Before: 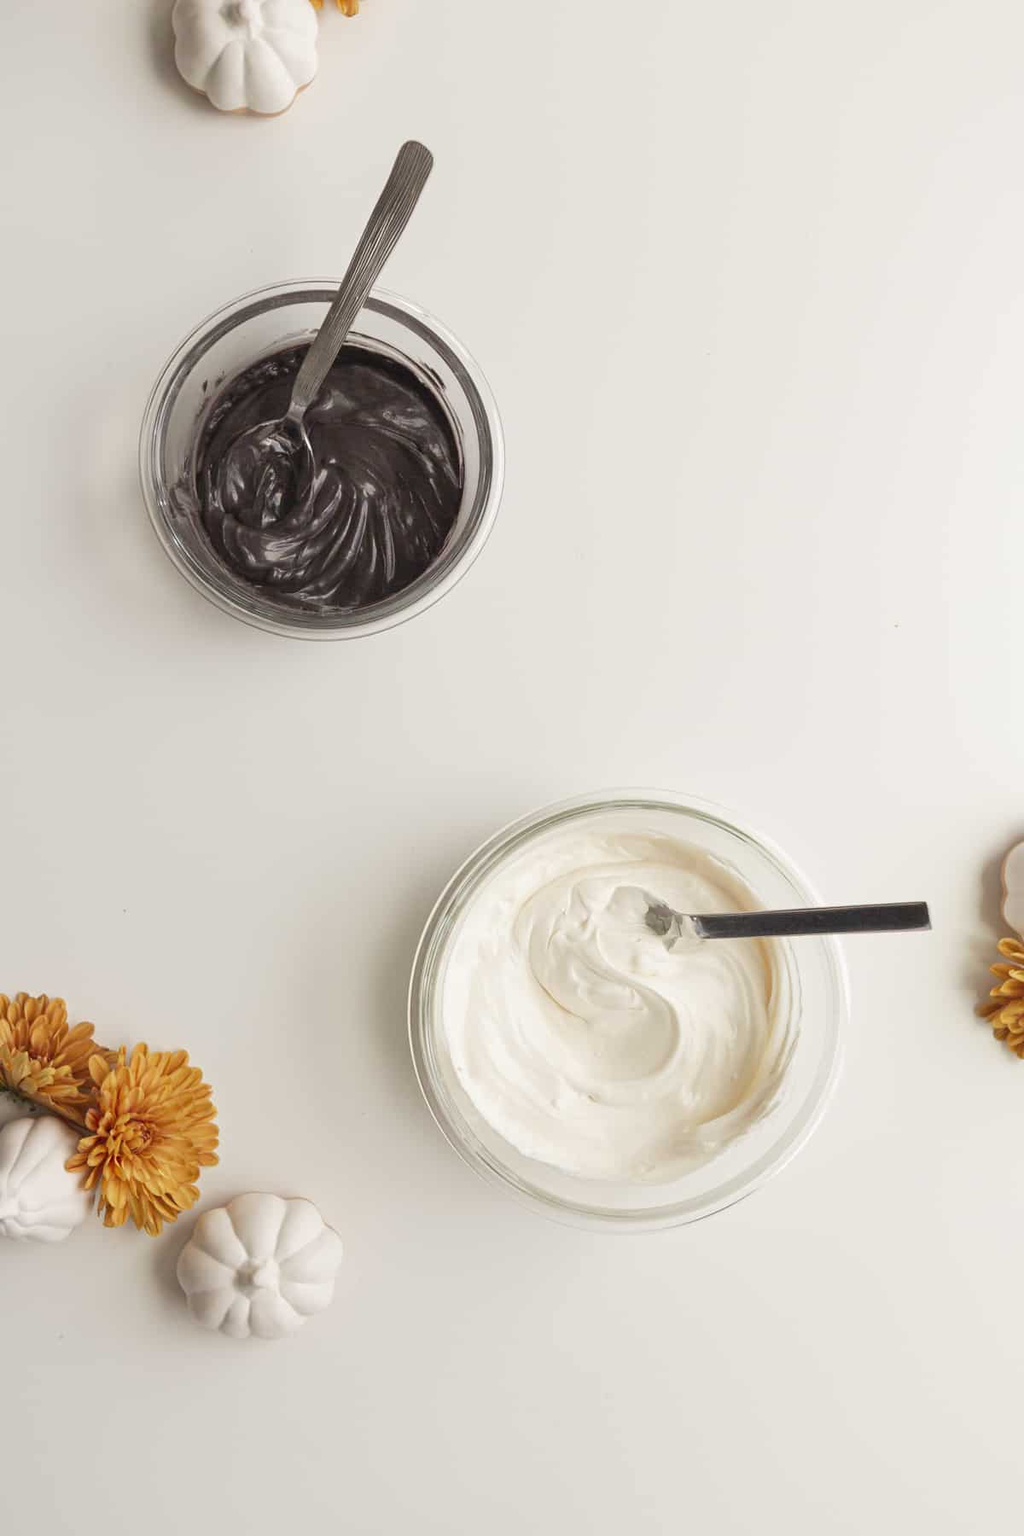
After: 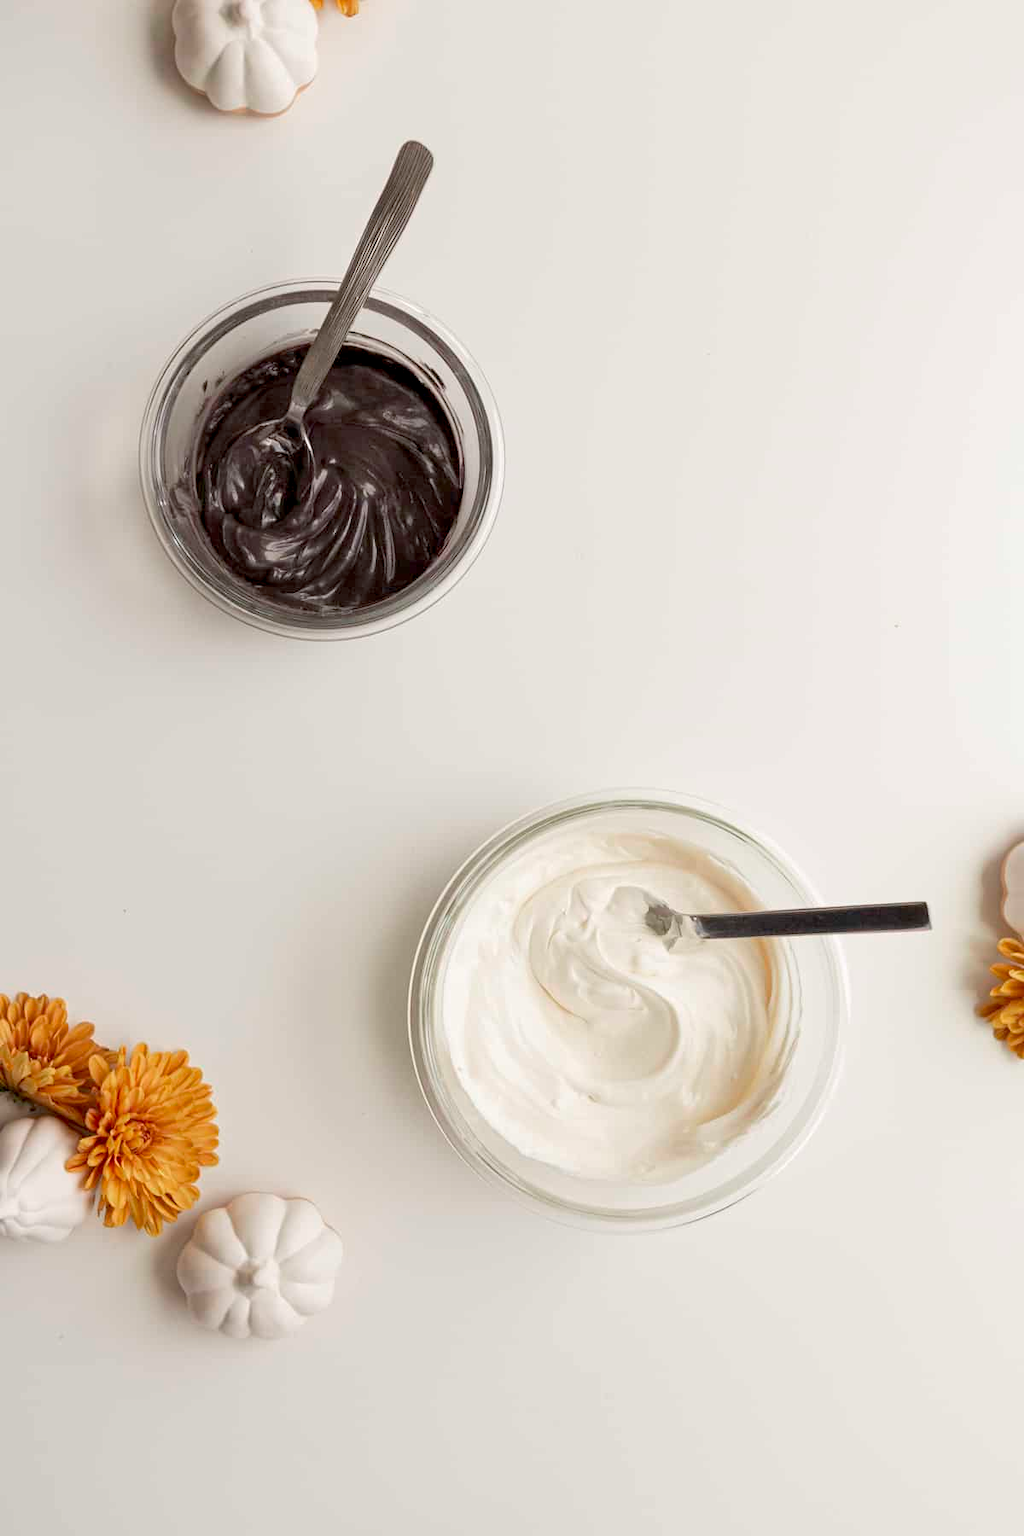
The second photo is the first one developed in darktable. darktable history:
exposure: black level correction 0.01, exposure 0.009 EV, compensate exposure bias true, compensate highlight preservation false
